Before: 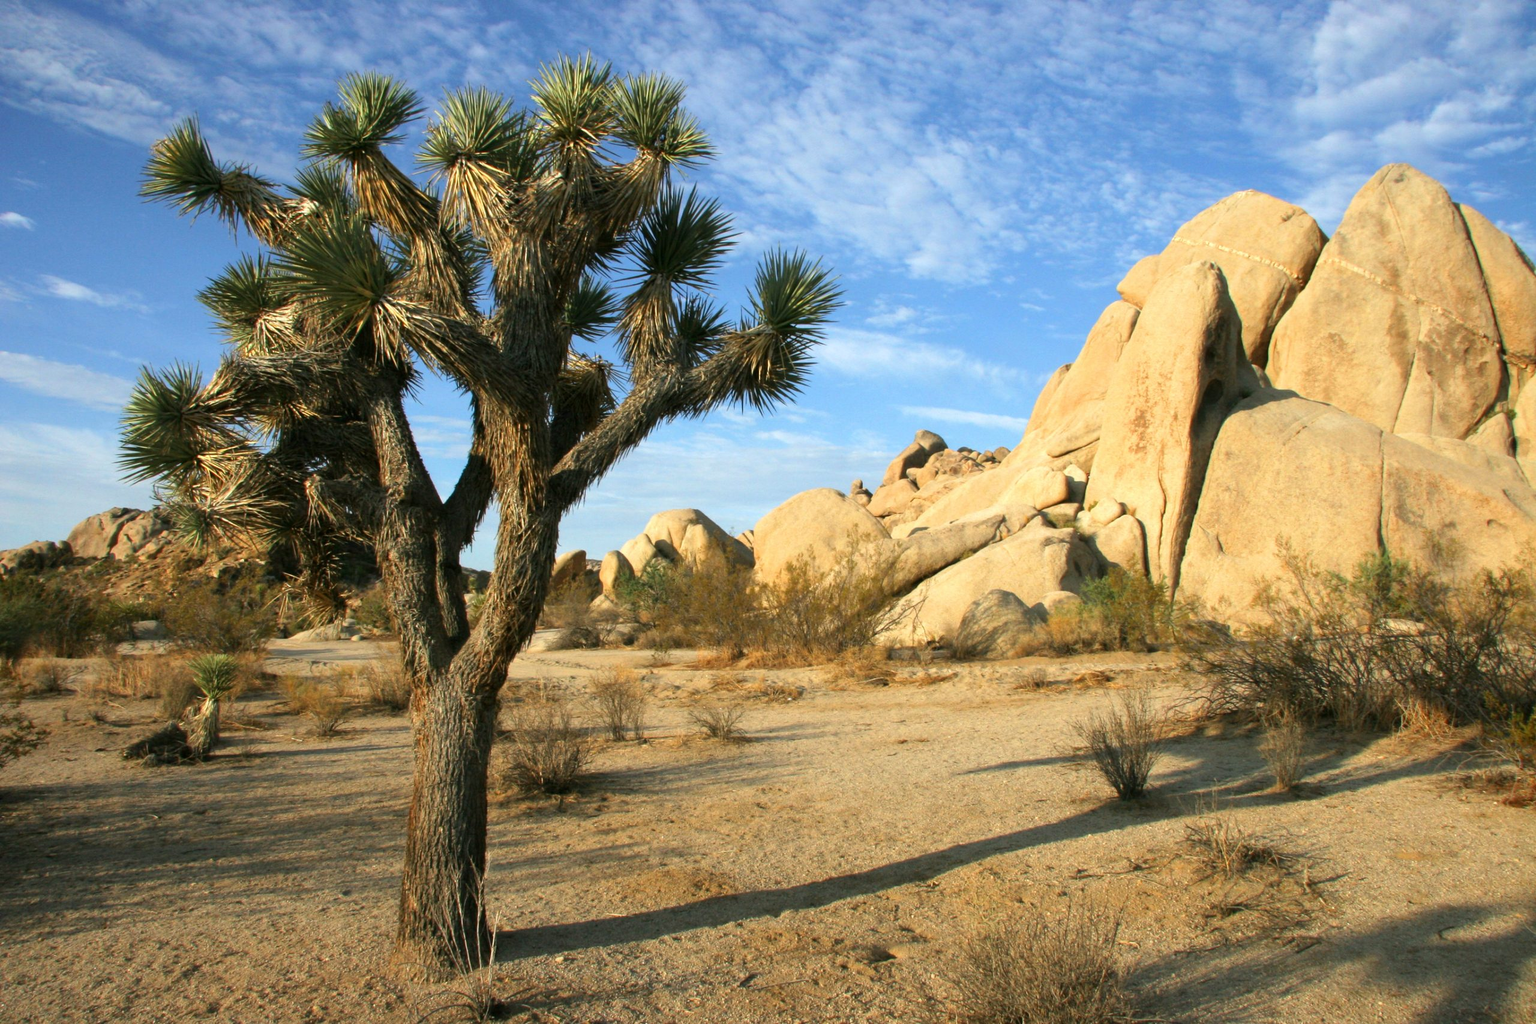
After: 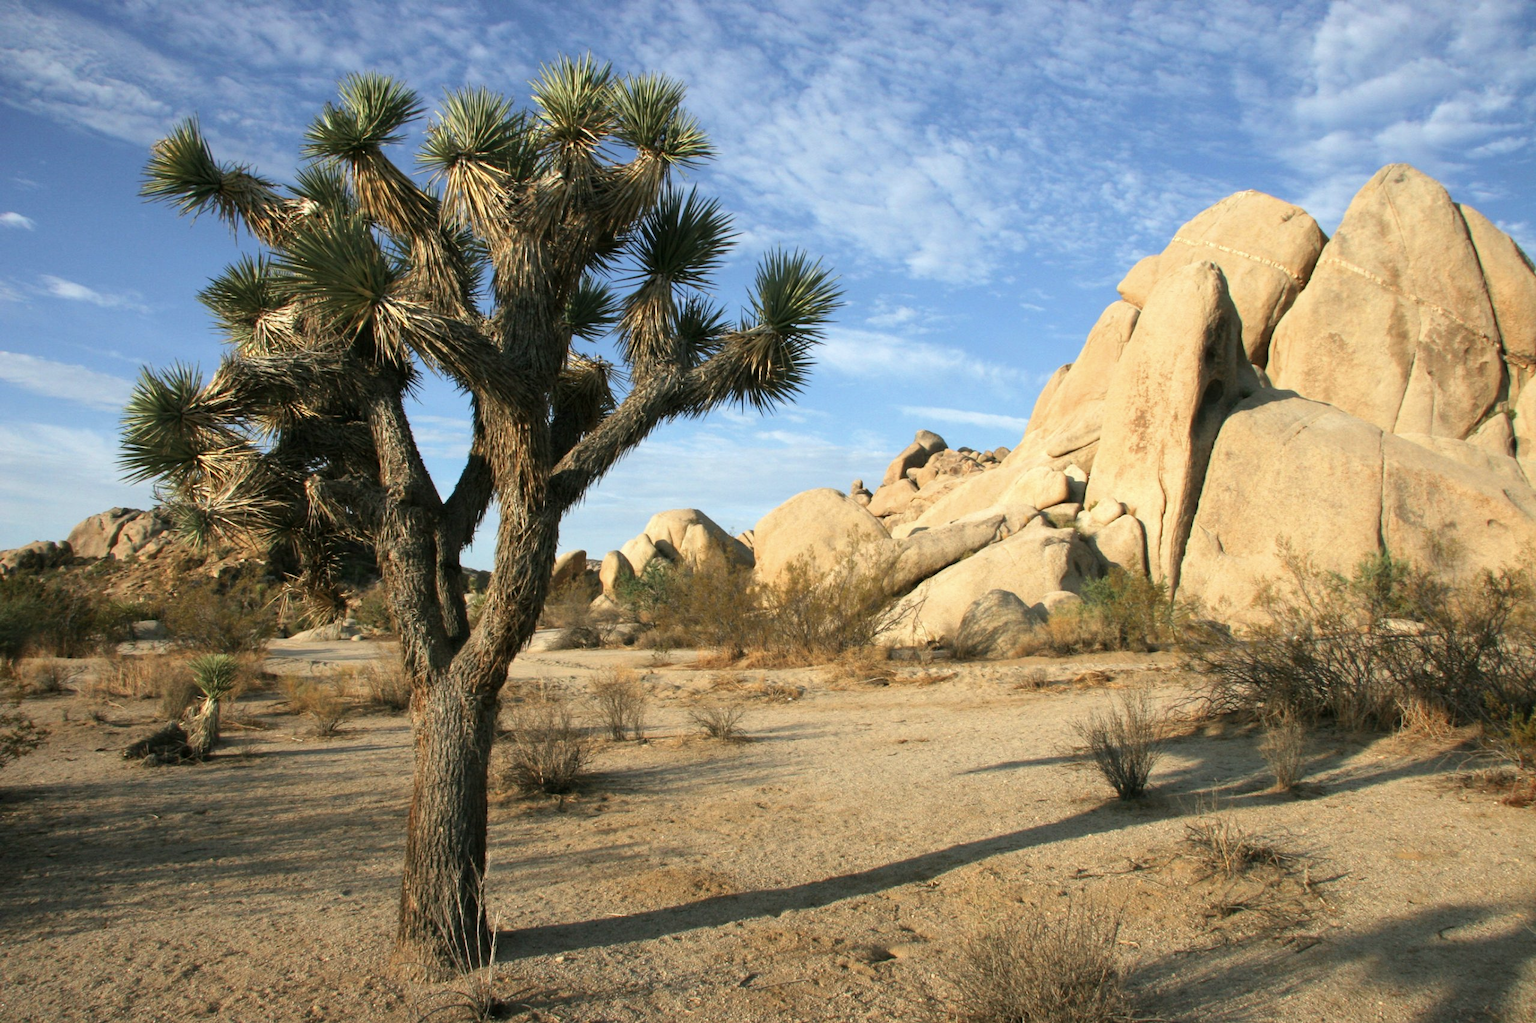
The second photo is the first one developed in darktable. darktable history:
contrast brightness saturation: saturation -0.173
